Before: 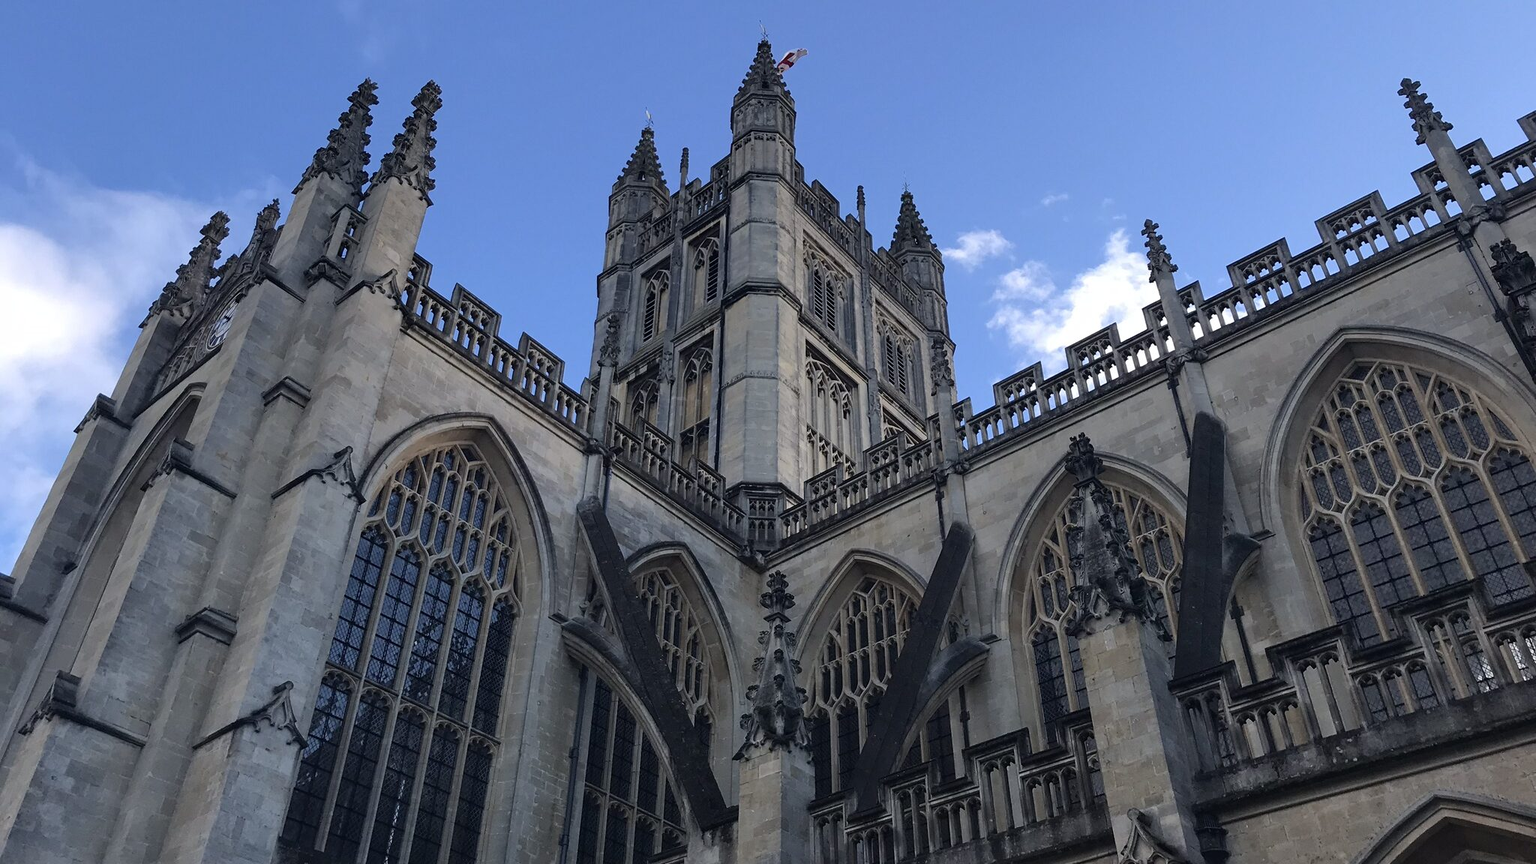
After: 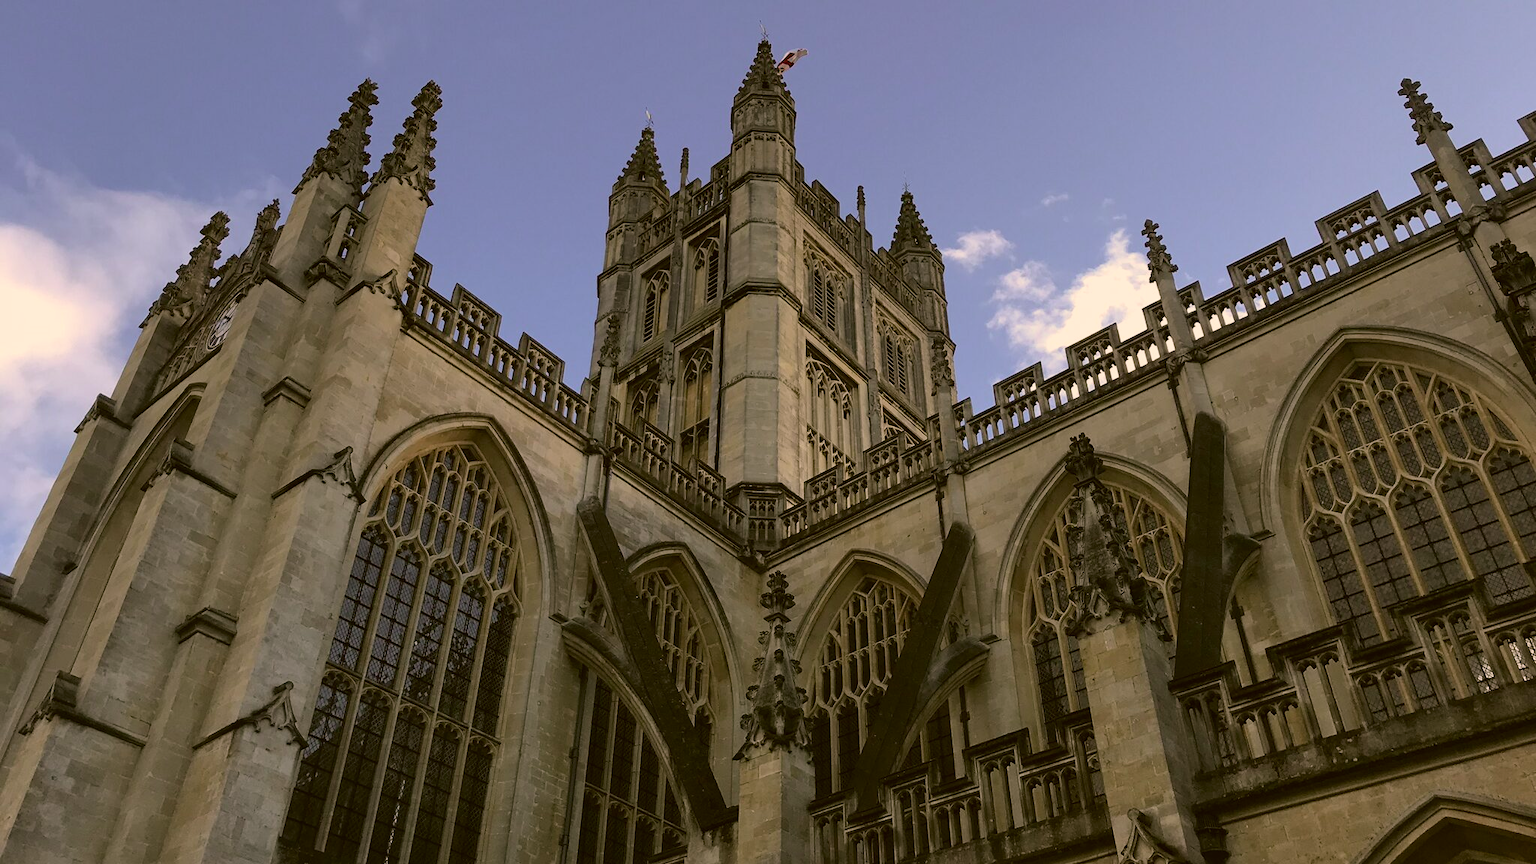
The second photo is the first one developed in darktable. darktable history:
color correction: highlights a* 8.98, highlights b* 15.09, shadows a* -0.49, shadows b* 26.52
exposure: exposure -0.151 EV, compensate highlight preservation false
